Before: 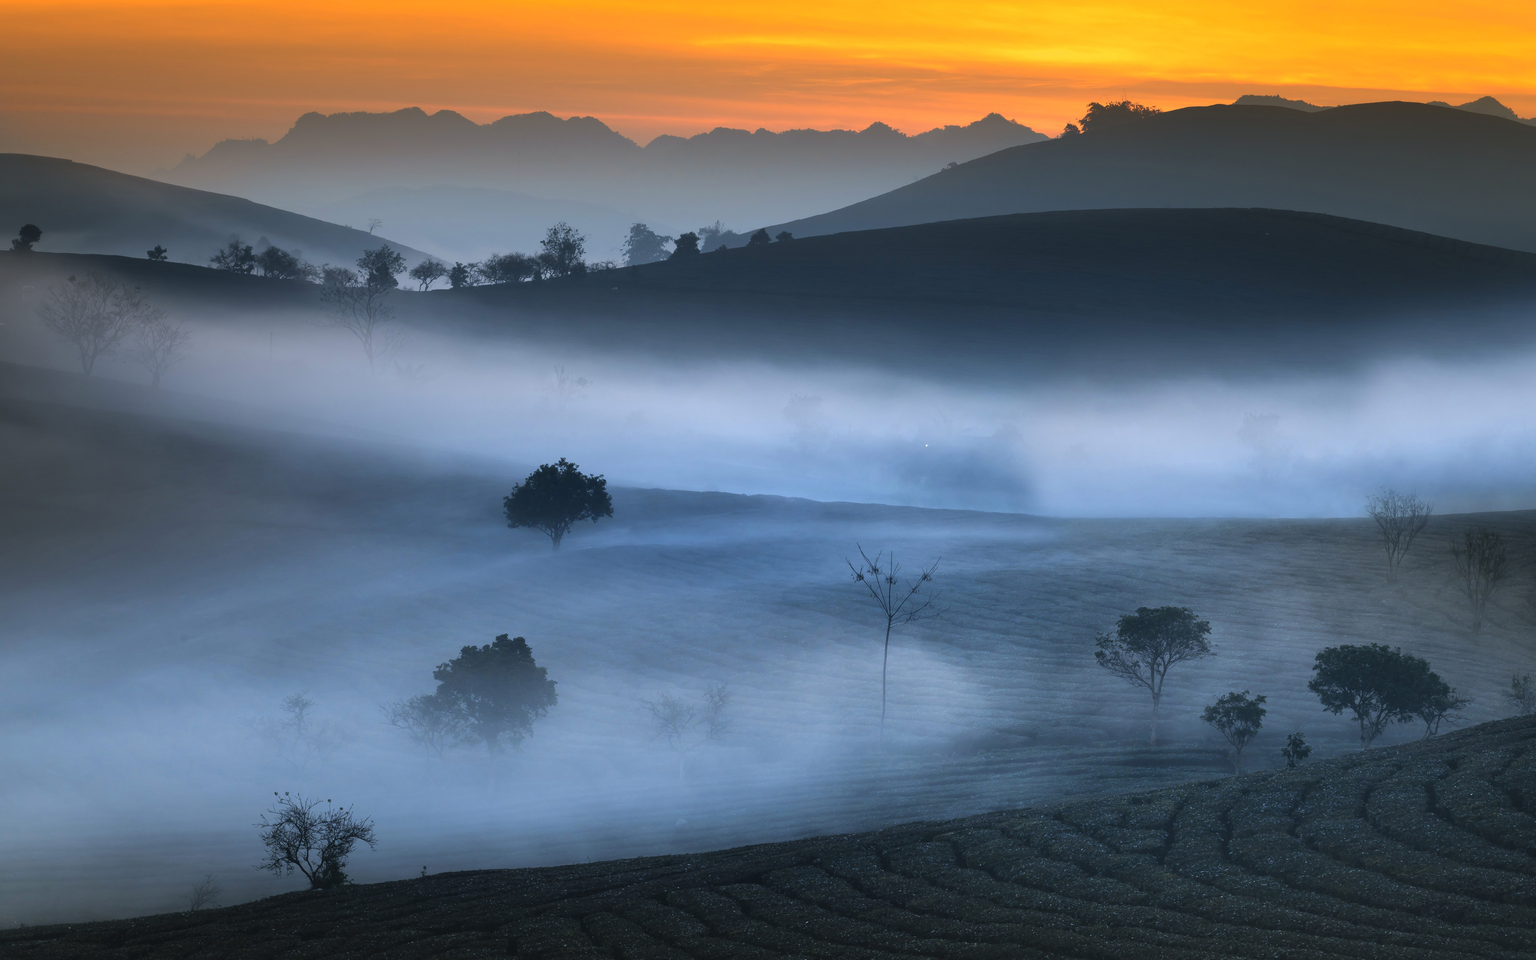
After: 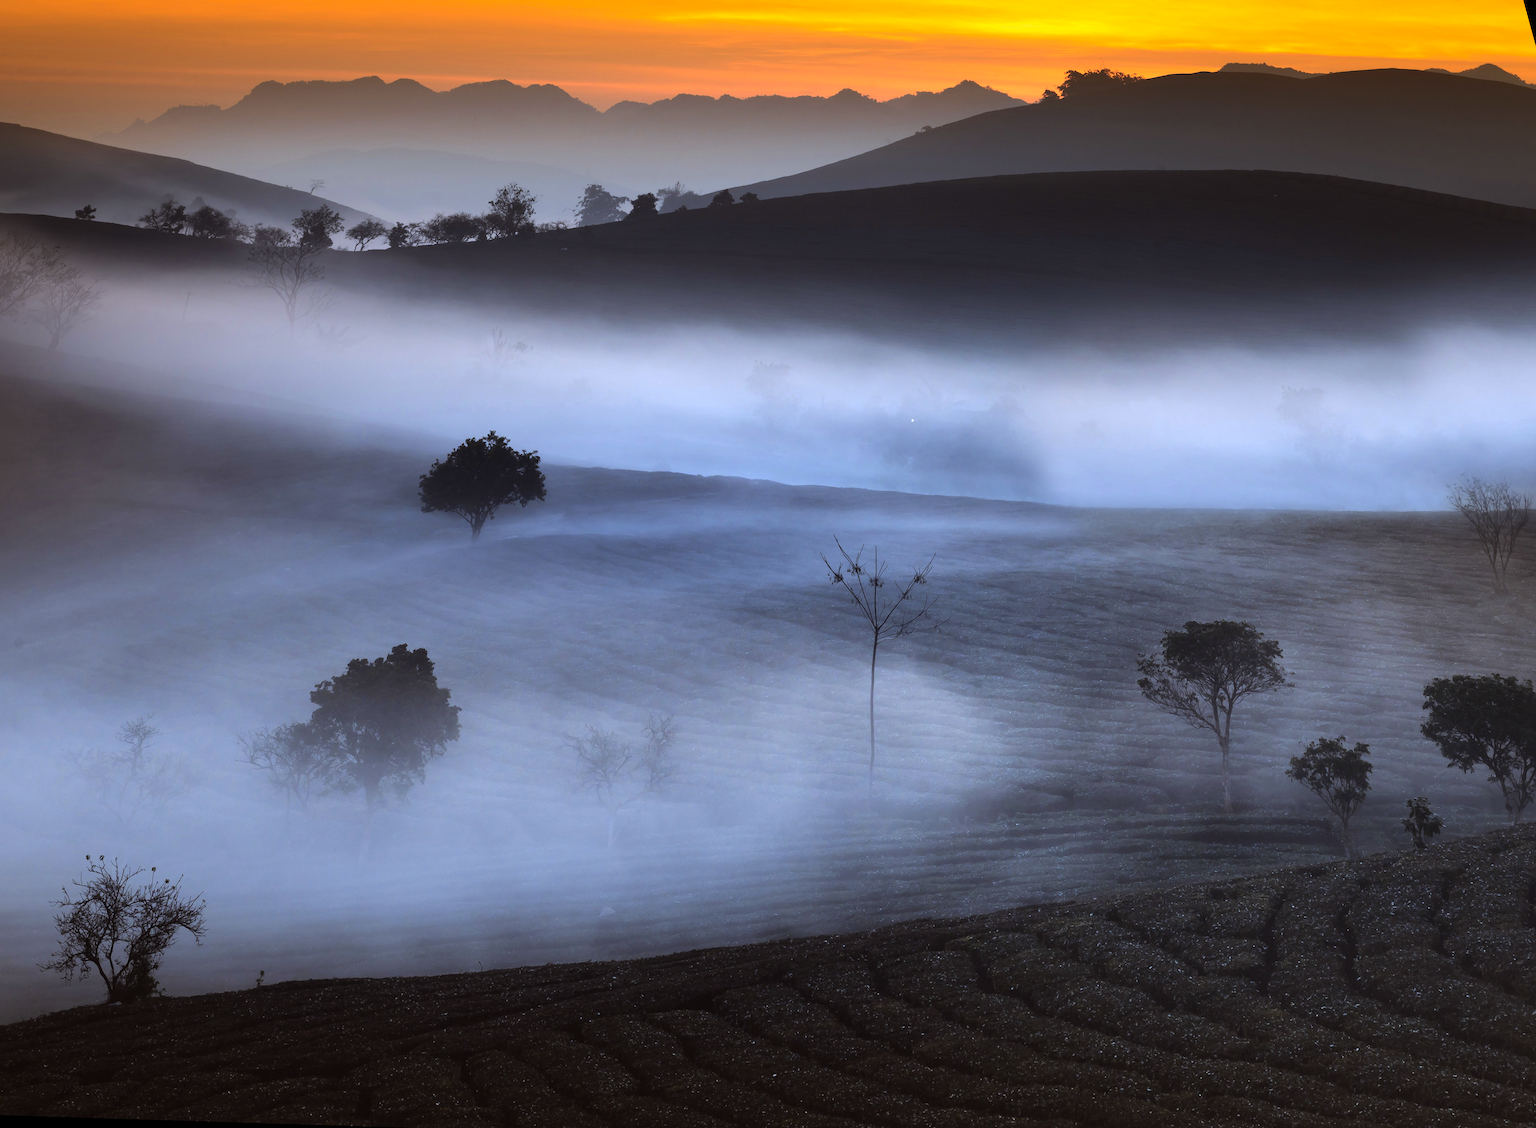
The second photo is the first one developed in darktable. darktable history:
tone equalizer: -8 EV -0.417 EV, -7 EV -0.389 EV, -6 EV -0.333 EV, -5 EV -0.222 EV, -3 EV 0.222 EV, -2 EV 0.333 EV, -1 EV 0.389 EV, +0 EV 0.417 EV, edges refinement/feathering 500, mask exposure compensation -1.57 EV, preserve details no
rgb levels: mode RGB, independent channels, levels [[0, 0.5, 1], [0, 0.521, 1], [0, 0.536, 1]]
rotate and perspective: rotation 0.72°, lens shift (vertical) -0.352, lens shift (horizontal) -0.051, crop left 0.152, crop right 0.859, crop top 0.019, crop bottom 0.964
